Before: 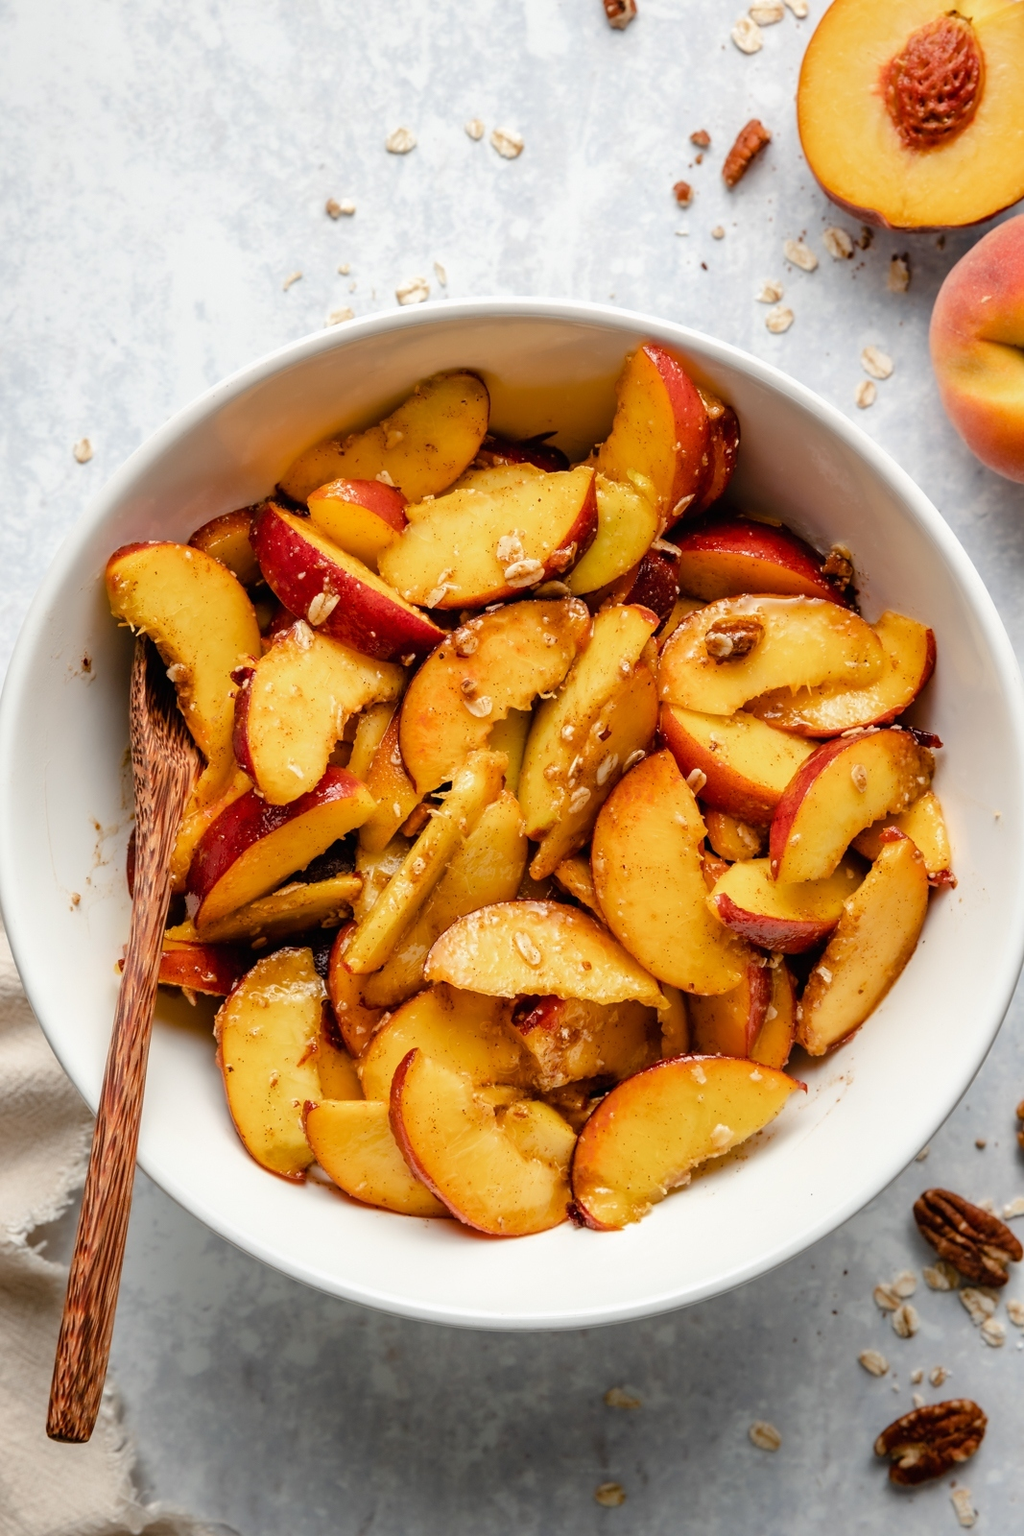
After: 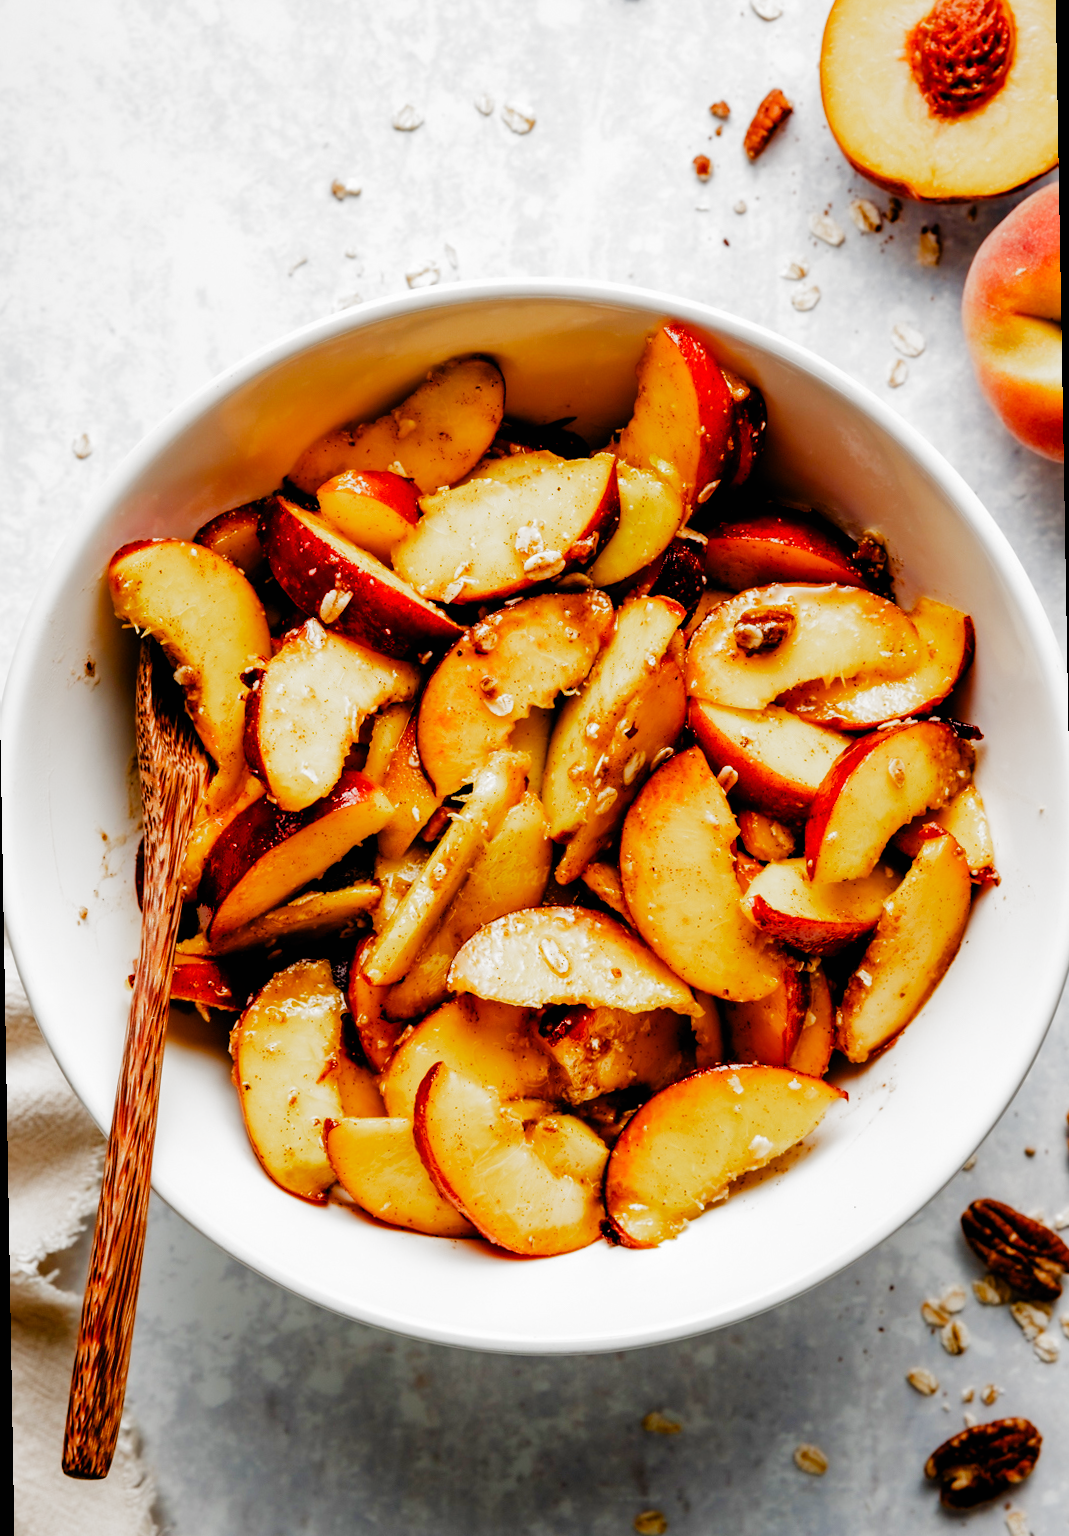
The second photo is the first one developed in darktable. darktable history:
color balance rgb: perceptual saturation grading › global saturation 20%, perceptual saturation grading › highlights -25%, perceptual saturation grading › shadows 50%
white balance: red 1, blue 1
filmic rgb: black relative exposure -6.43 EV, white relative exposure 2.43 EV, threshold 3 EV, hardness 5.27, latitude 0.1%, contrast 1.425, highlights saturation mix 2%, preserve chrominance no, color science v5 (2021), contrast in shadows safe, contrast in highlights safe, enable highlight reconstruction true
rotate and perspective: rotation -1°, crop left 0.011, crop right 0.989, crop top 0.025, crop bottom 0.975
